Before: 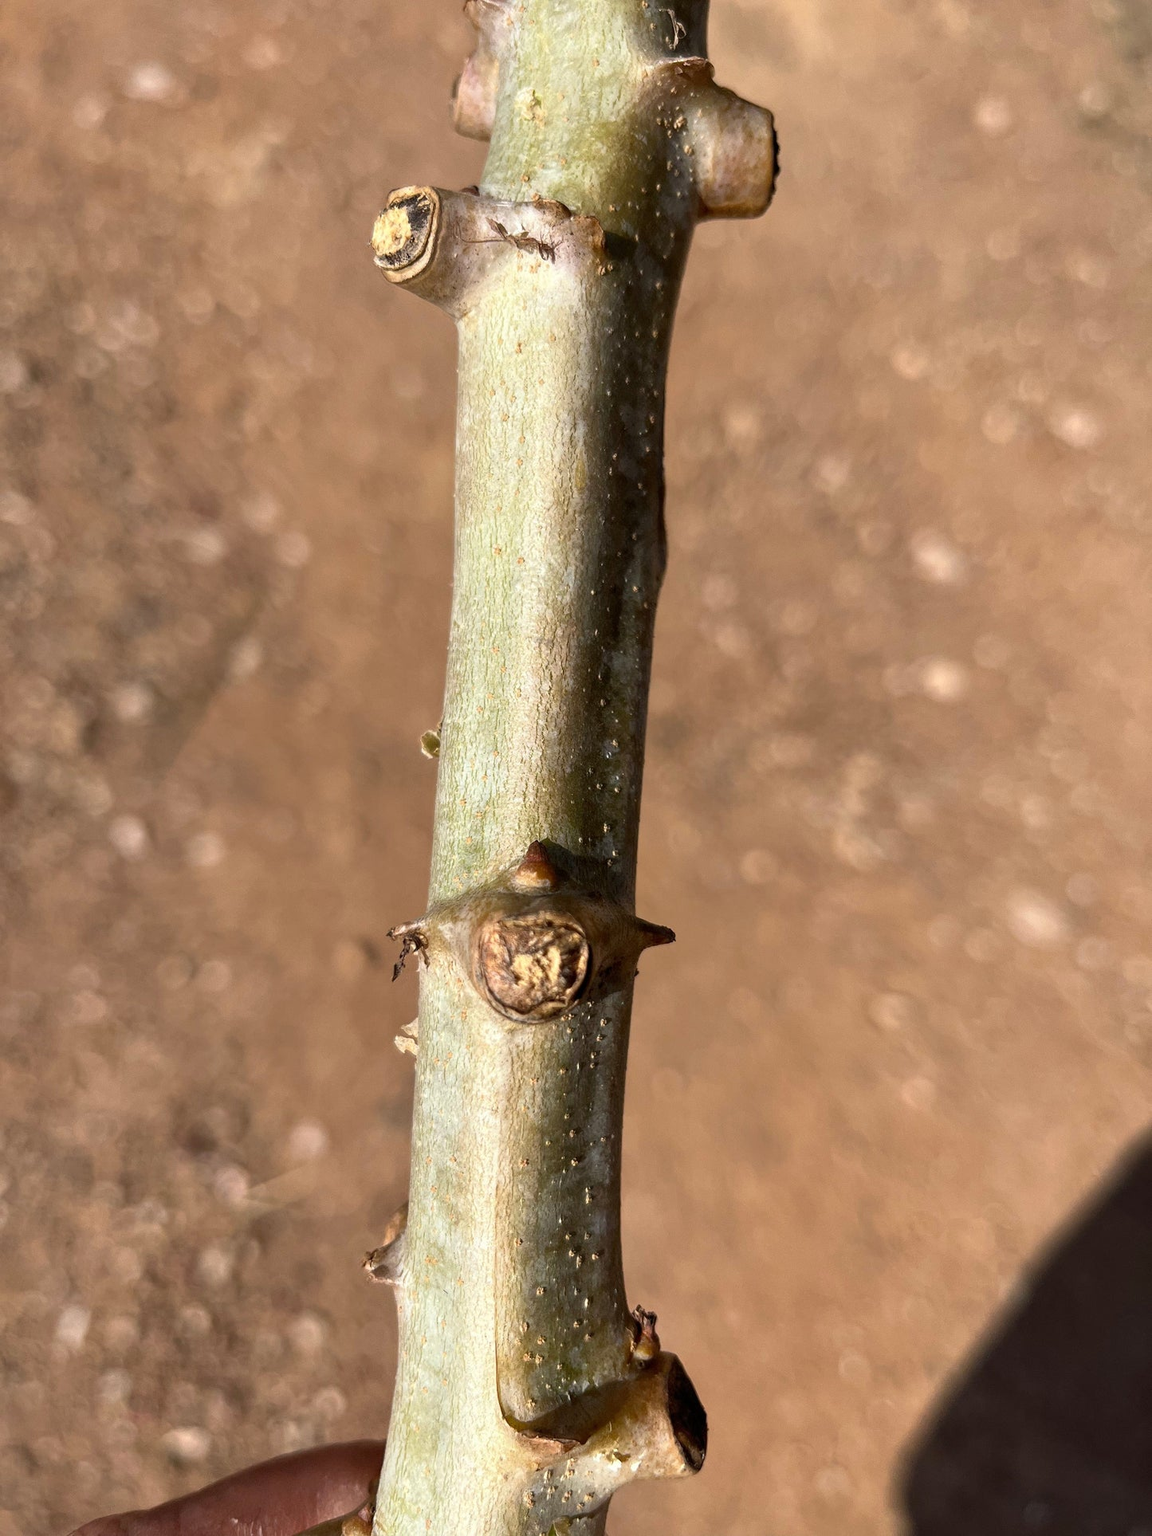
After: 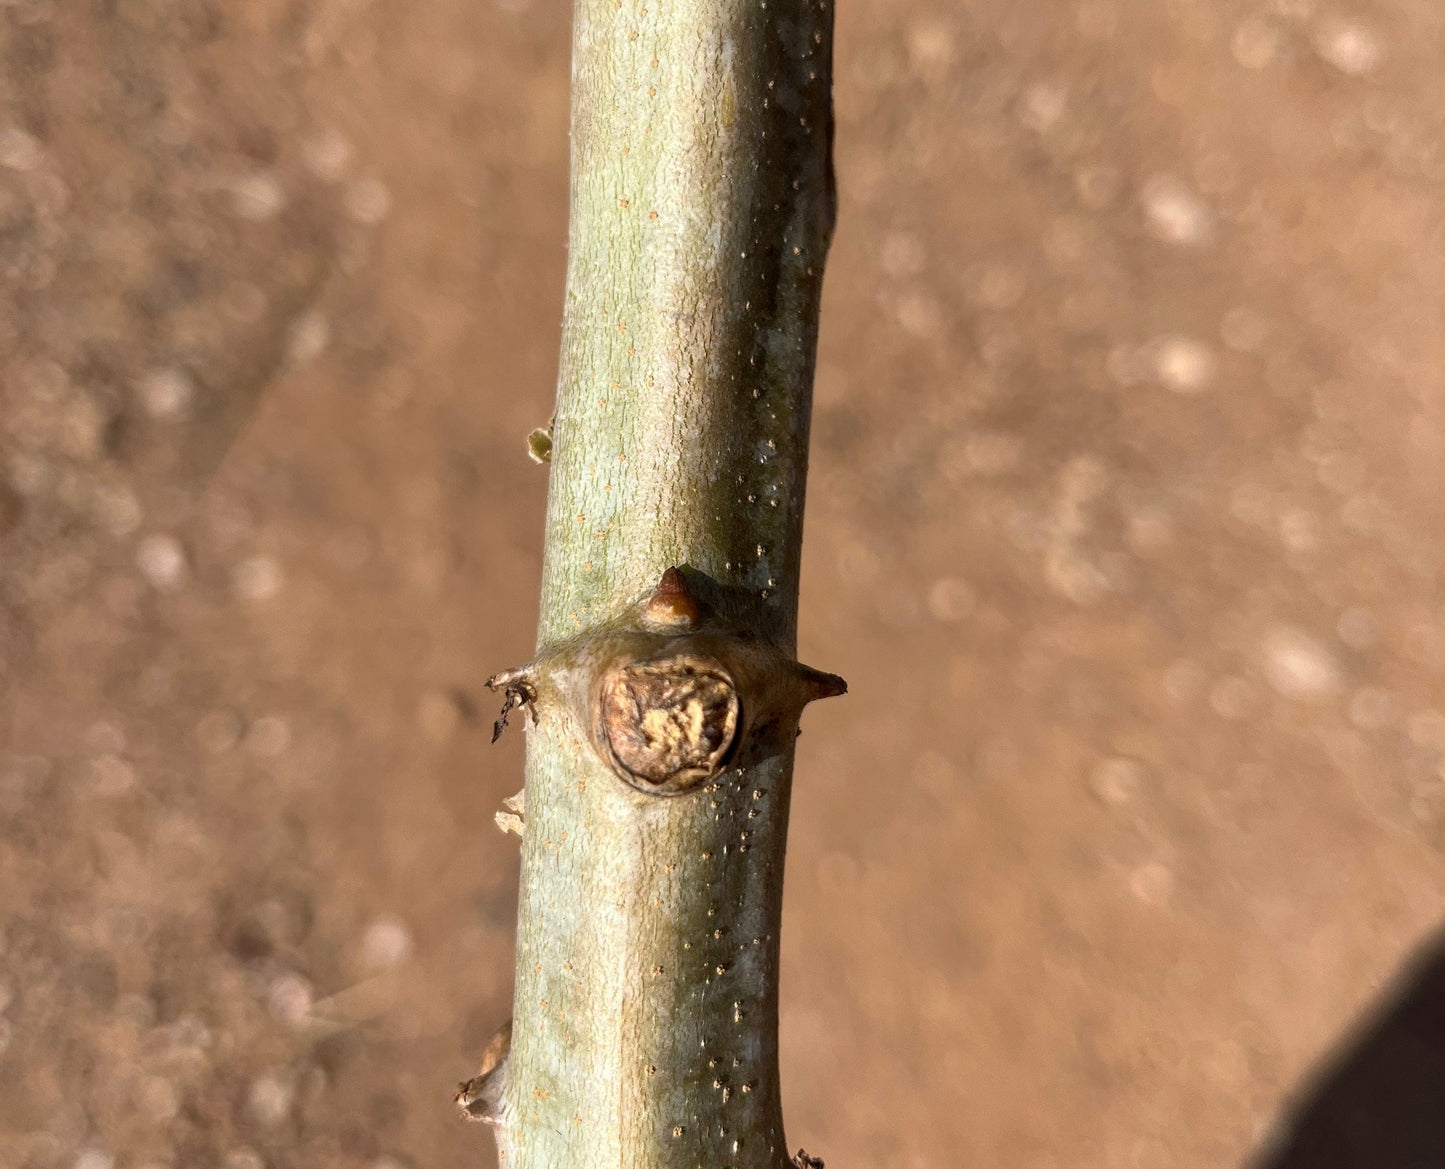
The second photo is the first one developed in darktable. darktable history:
rotate and perspective: automatic cropping off
crop and rotate: top 25.357%, bottom 13.942%
